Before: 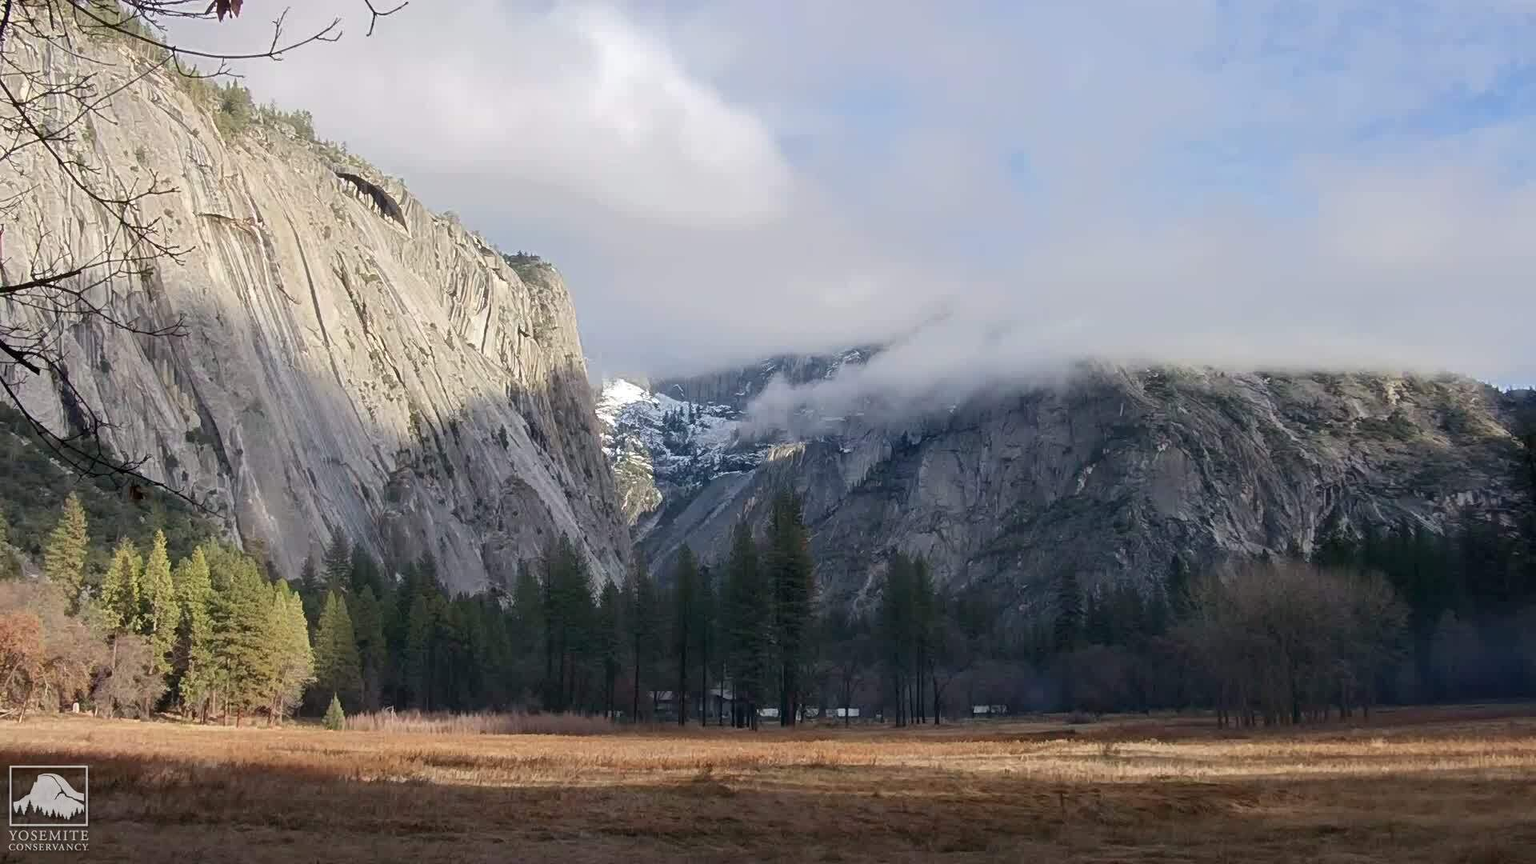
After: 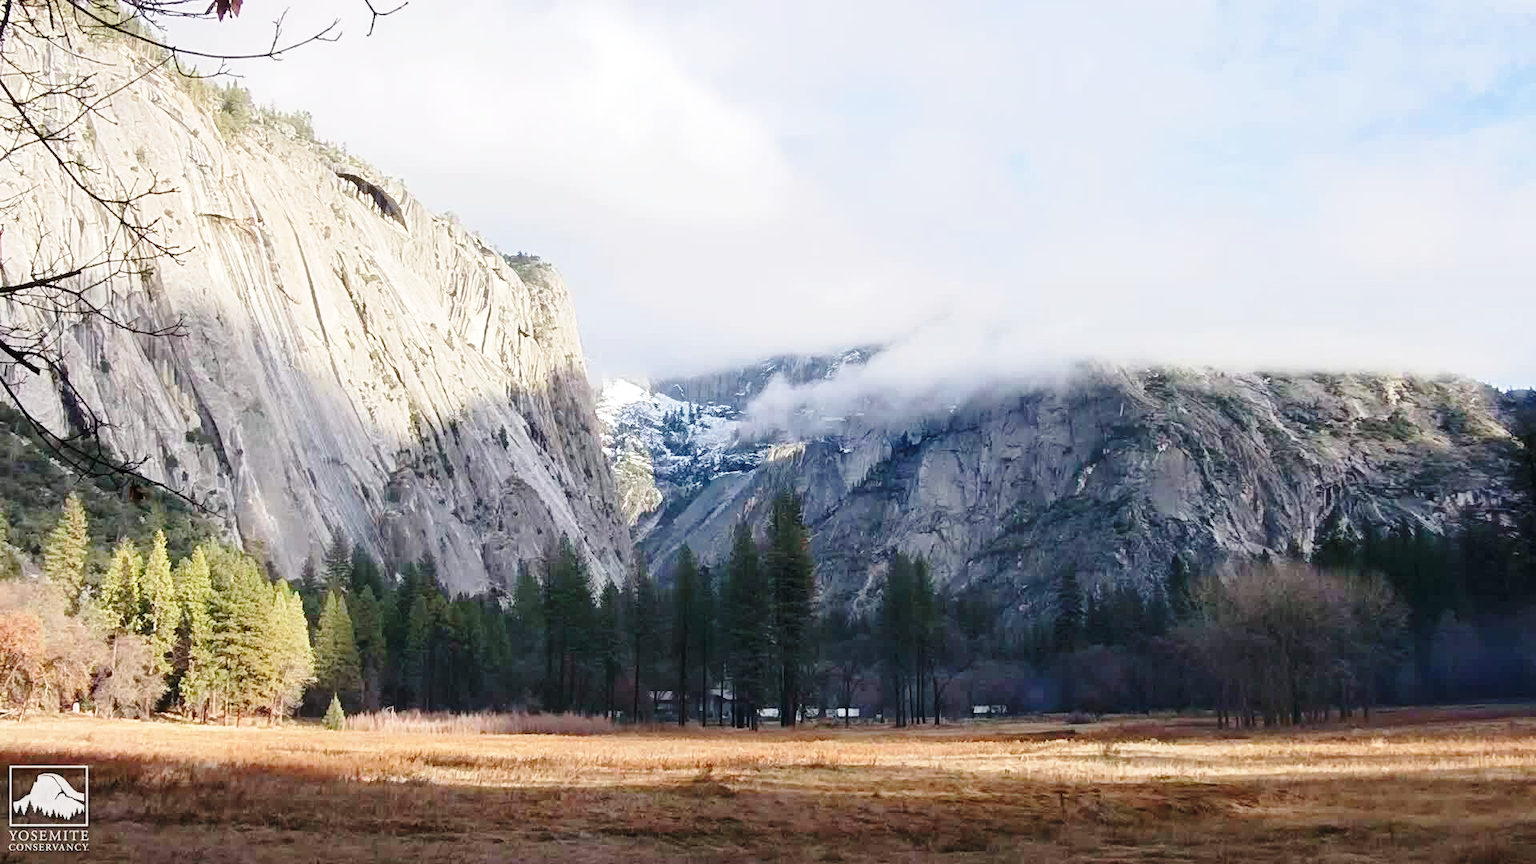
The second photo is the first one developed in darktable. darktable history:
exposure: exposure 0.2 EV, compensate highlight preservation false
base curve: curves: ch0 [(0, 0) (0.028, 0.03) (0.121, 0.232) (0.46, 0.748) (0.859, 0.968) (1, 1)], preserve colors none
